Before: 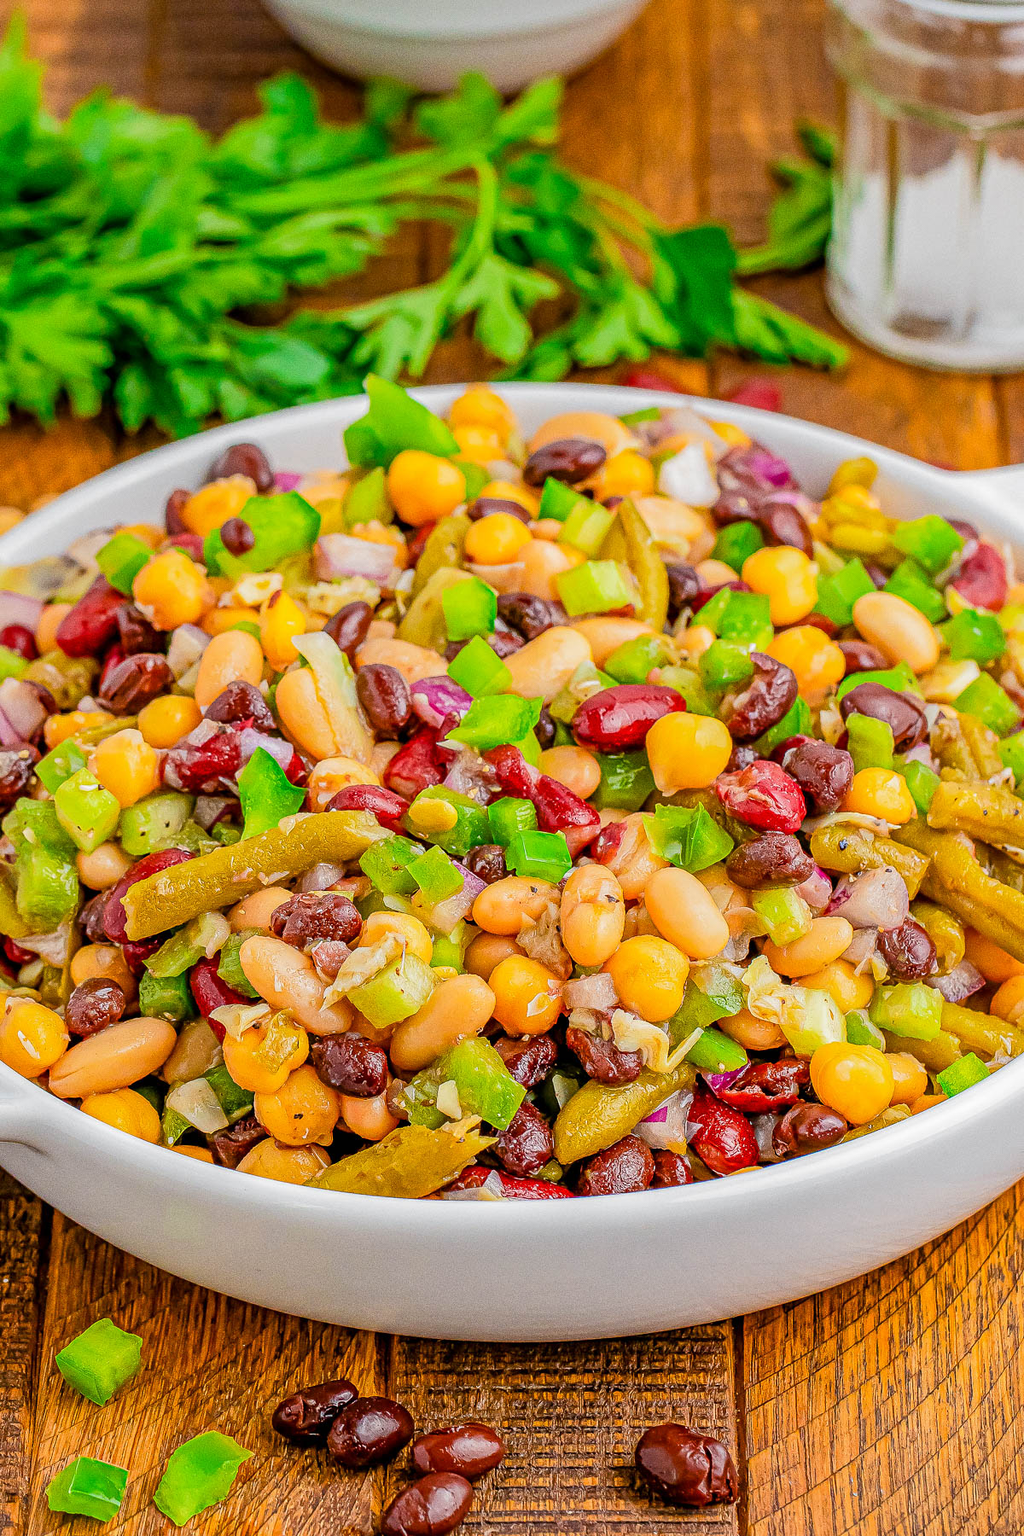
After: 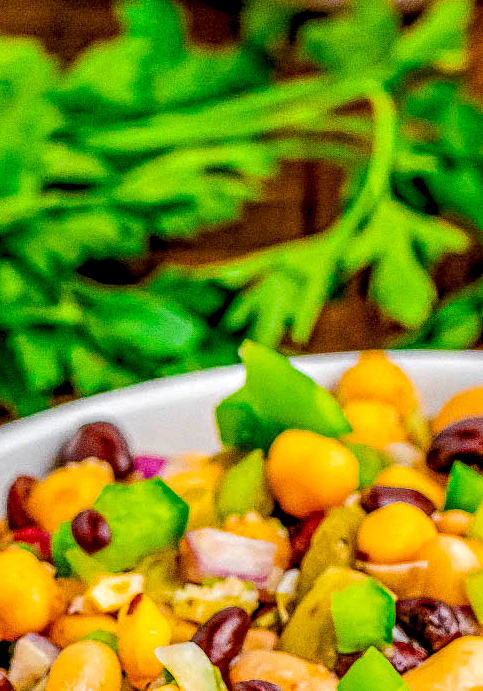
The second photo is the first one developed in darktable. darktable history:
color balance rgb: global offset › luminance -1.45%, linear chroma grading › global chroma 3.343%, perceptual saturation grading › global saturation 30.699%
crop: left 15.59%, top 5.455%, right 44.118%, bottom 56.142%
local contrast: highlights 60%, shadows 59%, detail 160%
